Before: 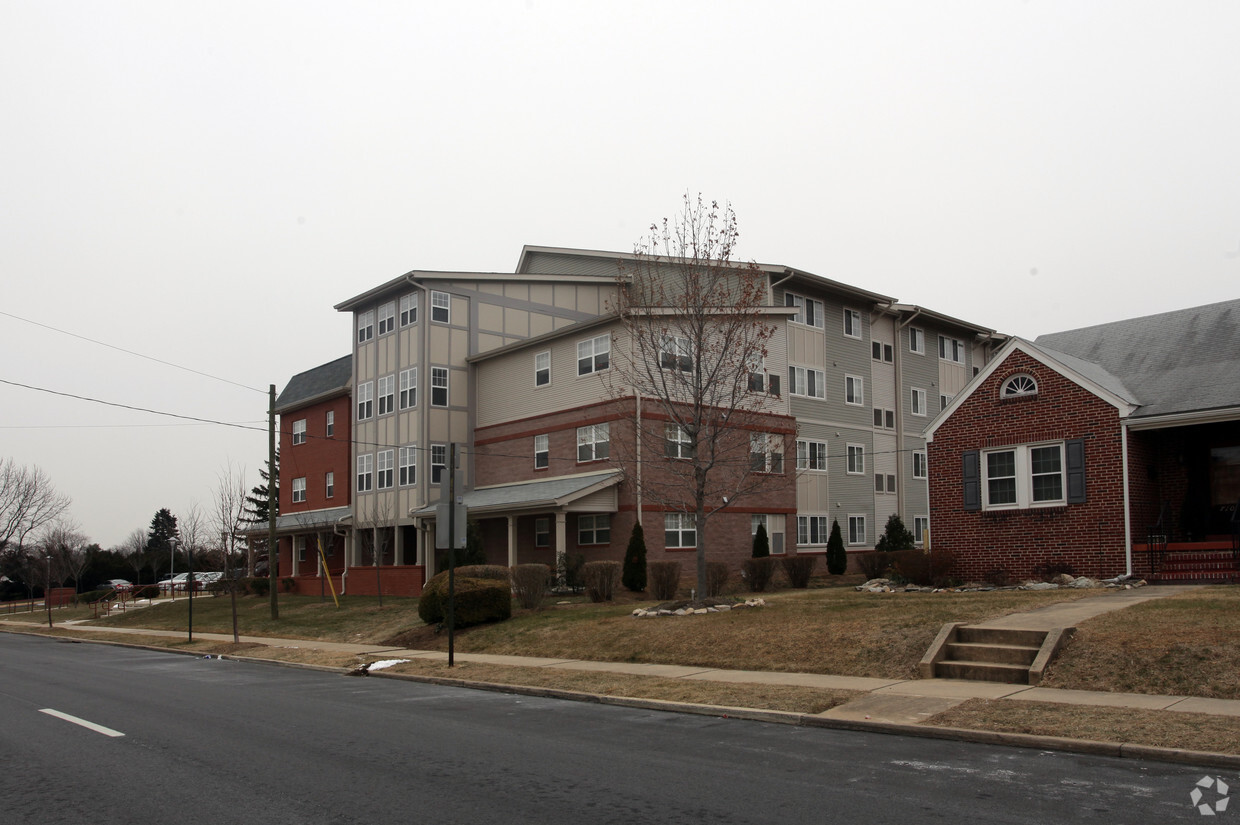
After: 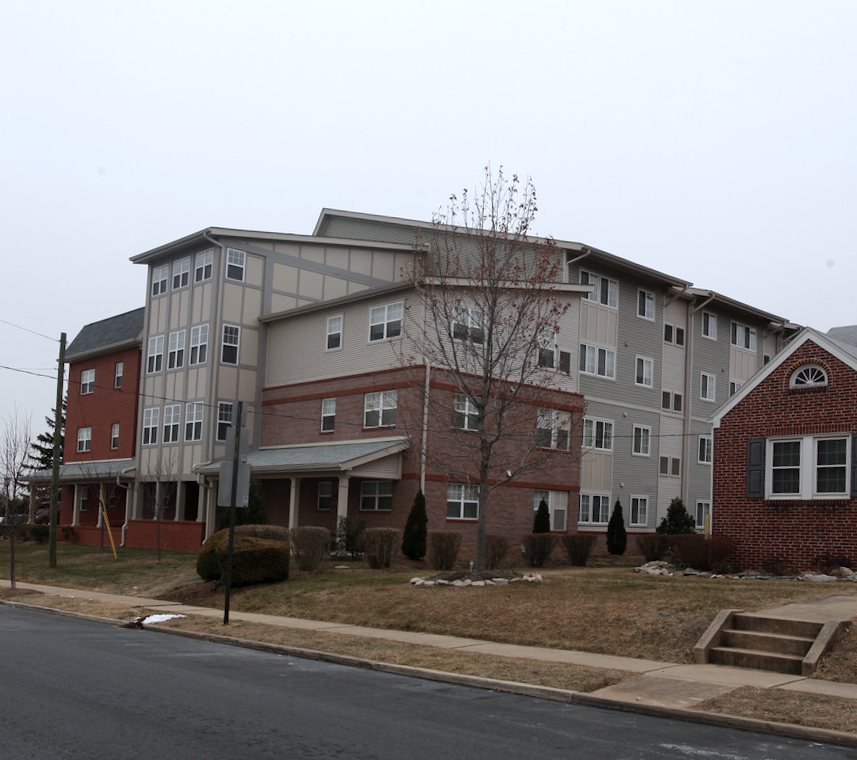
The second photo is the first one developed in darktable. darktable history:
crop and rotate: angle -3.27°, left 14.277%, top 0.028%, right 10.766%, bottom 0.028%
color correction: highlights a* -0.772, highlights b* -8.92
